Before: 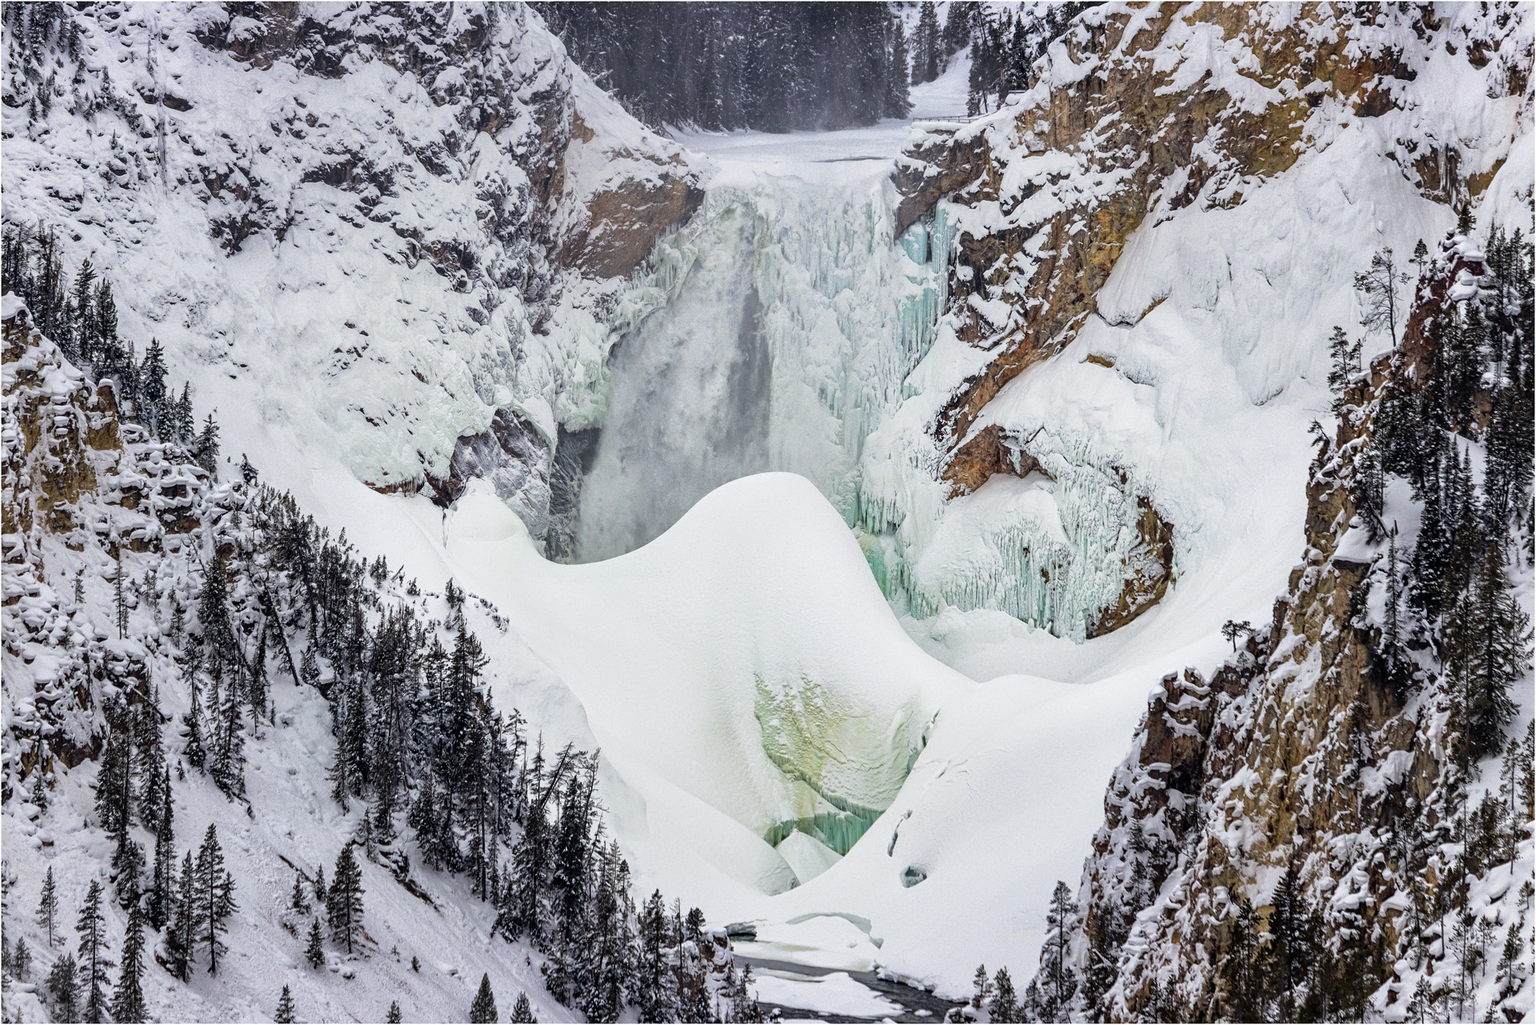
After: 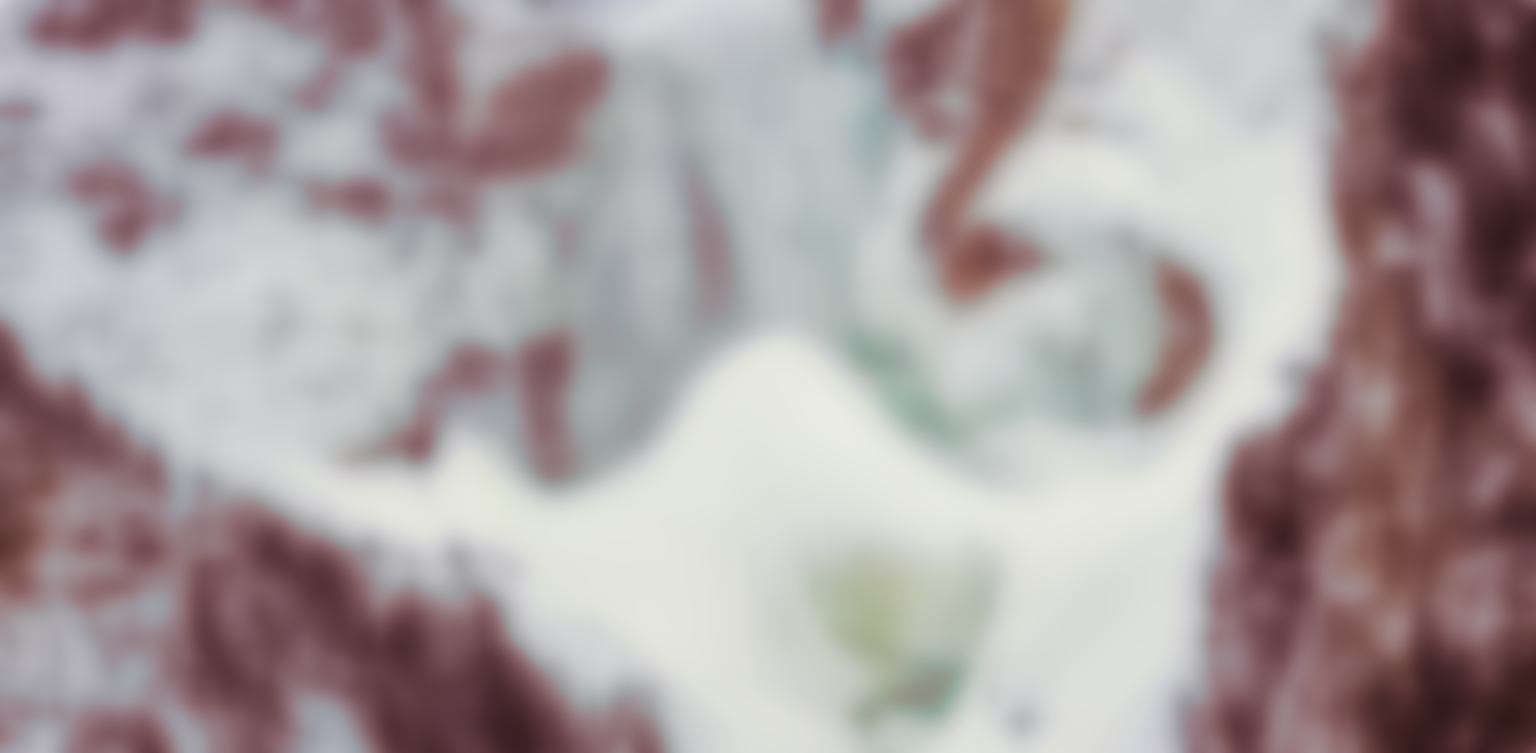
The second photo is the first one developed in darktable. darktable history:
split-toning: shadows › hue 360°
rotate and perspective: rotation -14.8°, crop left 0.1, crop right 0.903, crop top 0.25, crop bottom 0.748
white balance: red 1.009, blue 0.985
tone equalizer: -7 EV 0.18 EV, -6 EV 0.12 EV, -5 EV 0.08 EV, -4 EV 0.04 EV, -2 EV -0.02 EV, -1 EV -0.04 EV, +0 EV -0.06 EV, luminance estimator HSV value / RGB max
lowpass: radius 16, unbound 0
